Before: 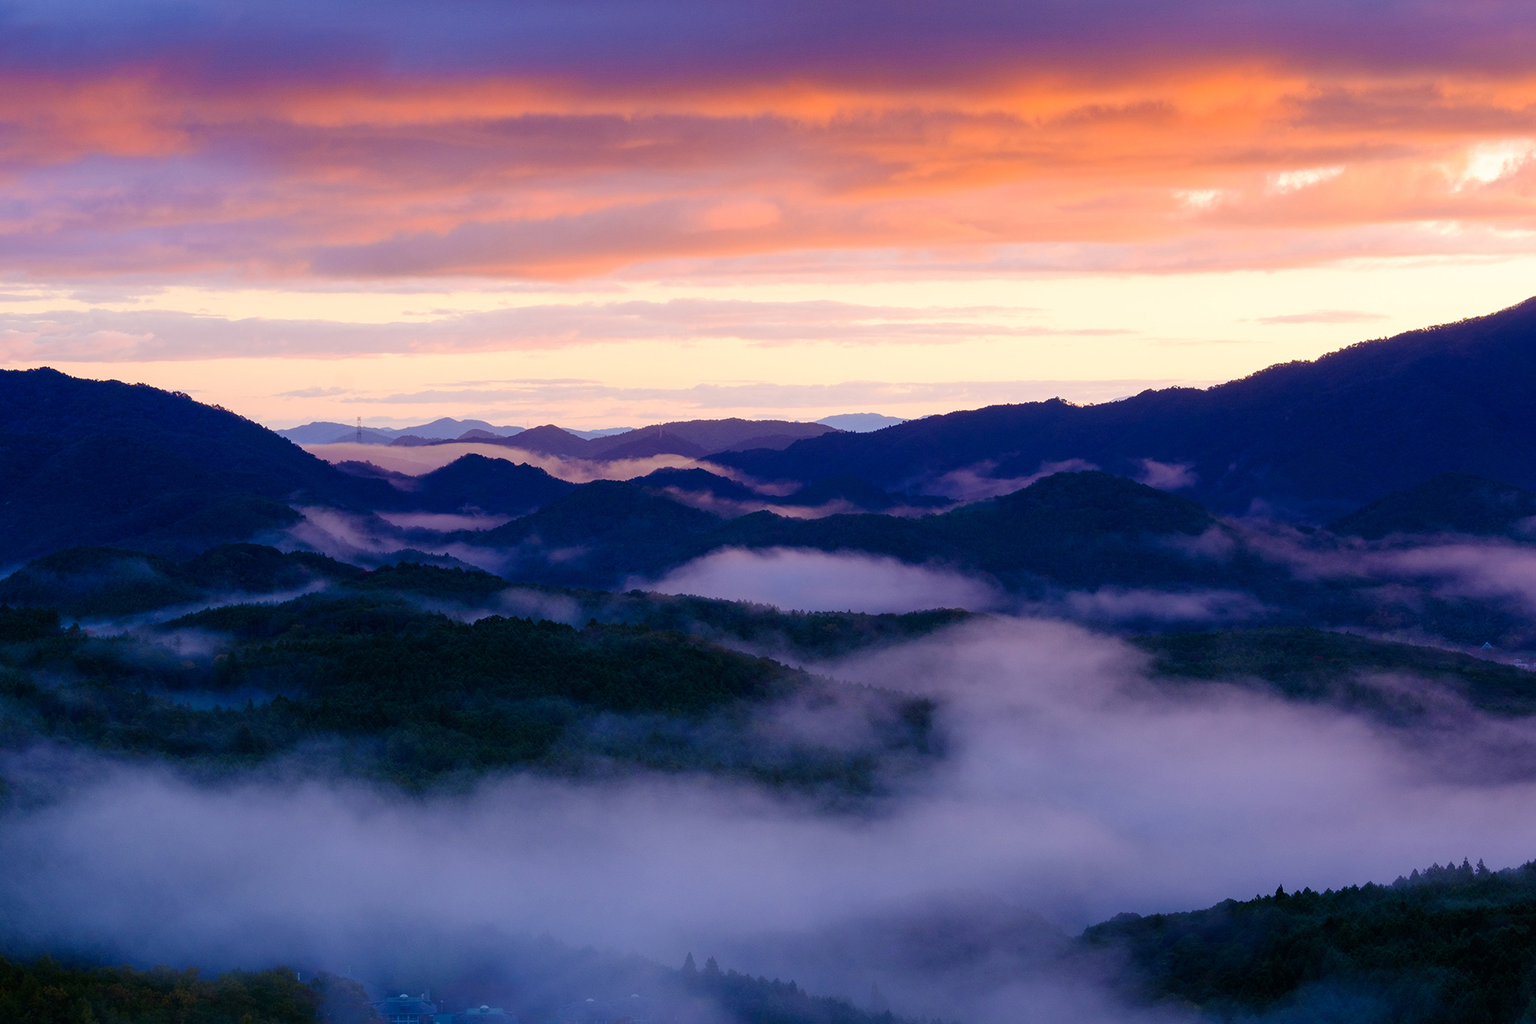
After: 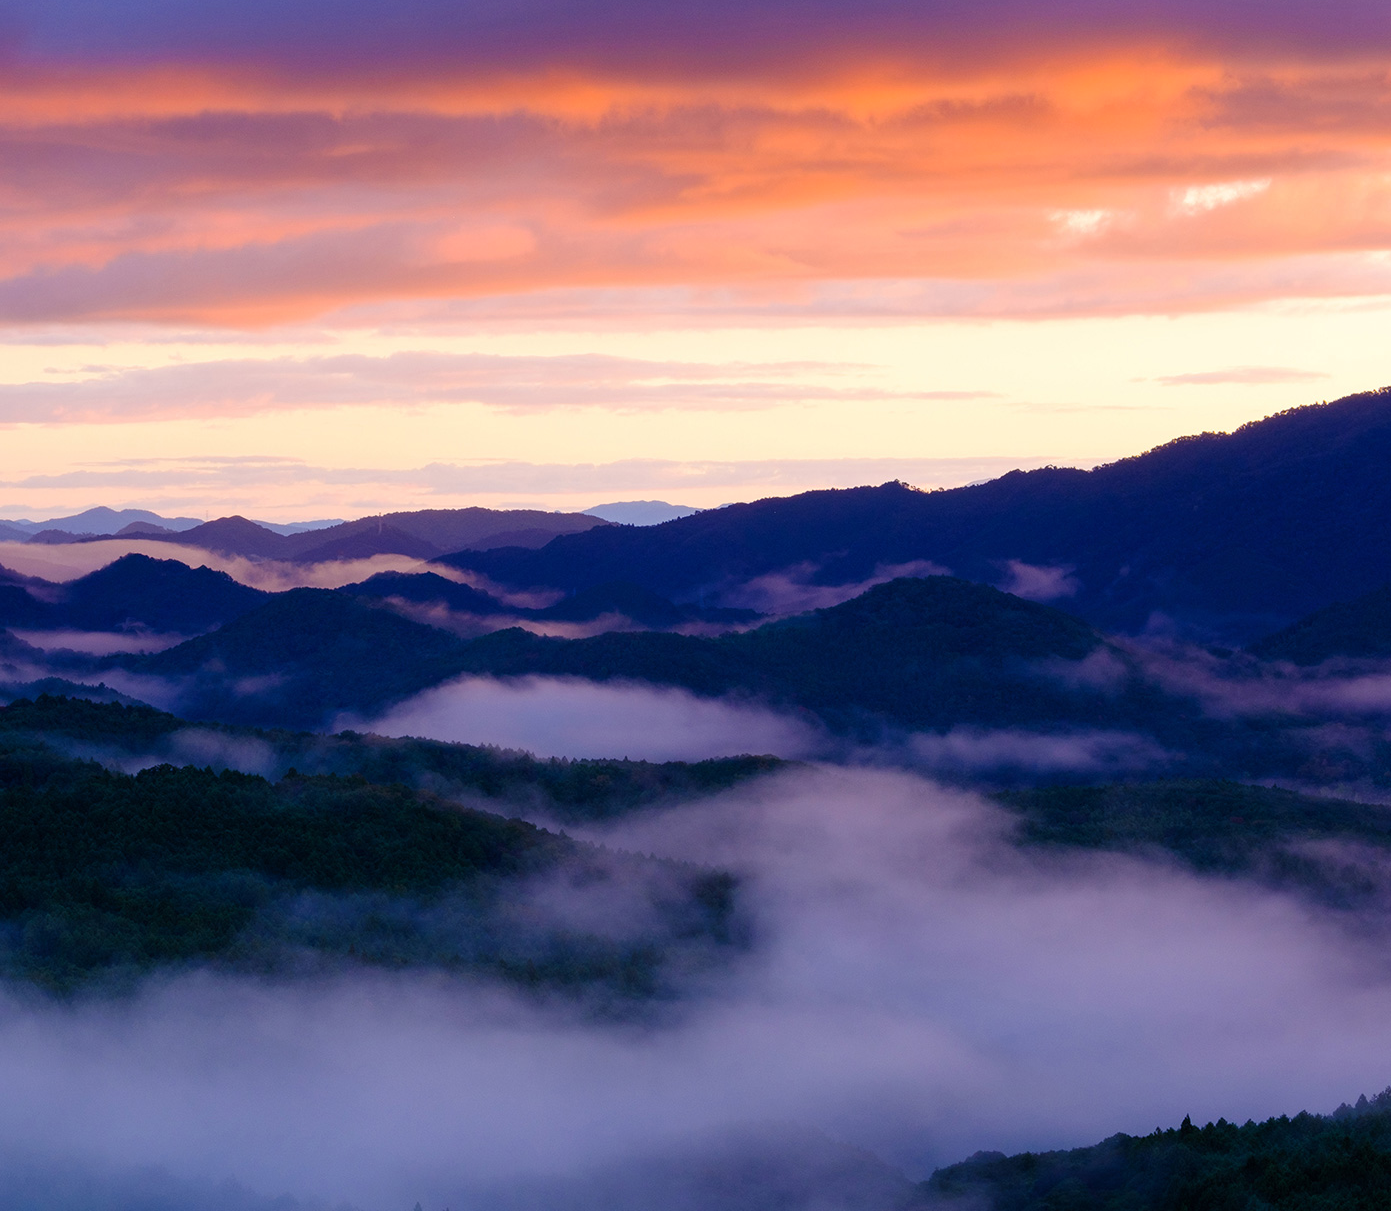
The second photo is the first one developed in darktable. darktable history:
tone equalizer: on, module defaults
crop and rotate: left 24.034%, top 2.838%, right 6.406%, bottom 6.299%
